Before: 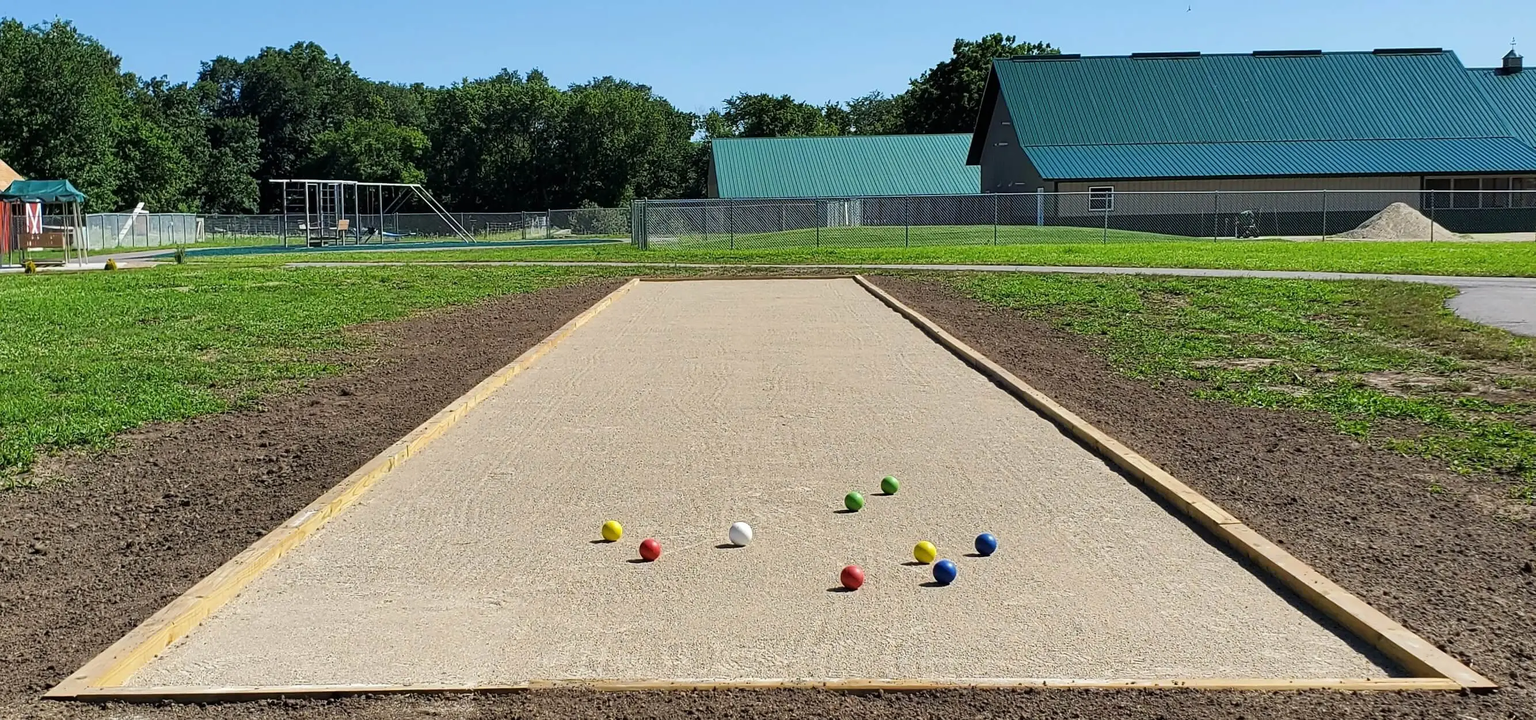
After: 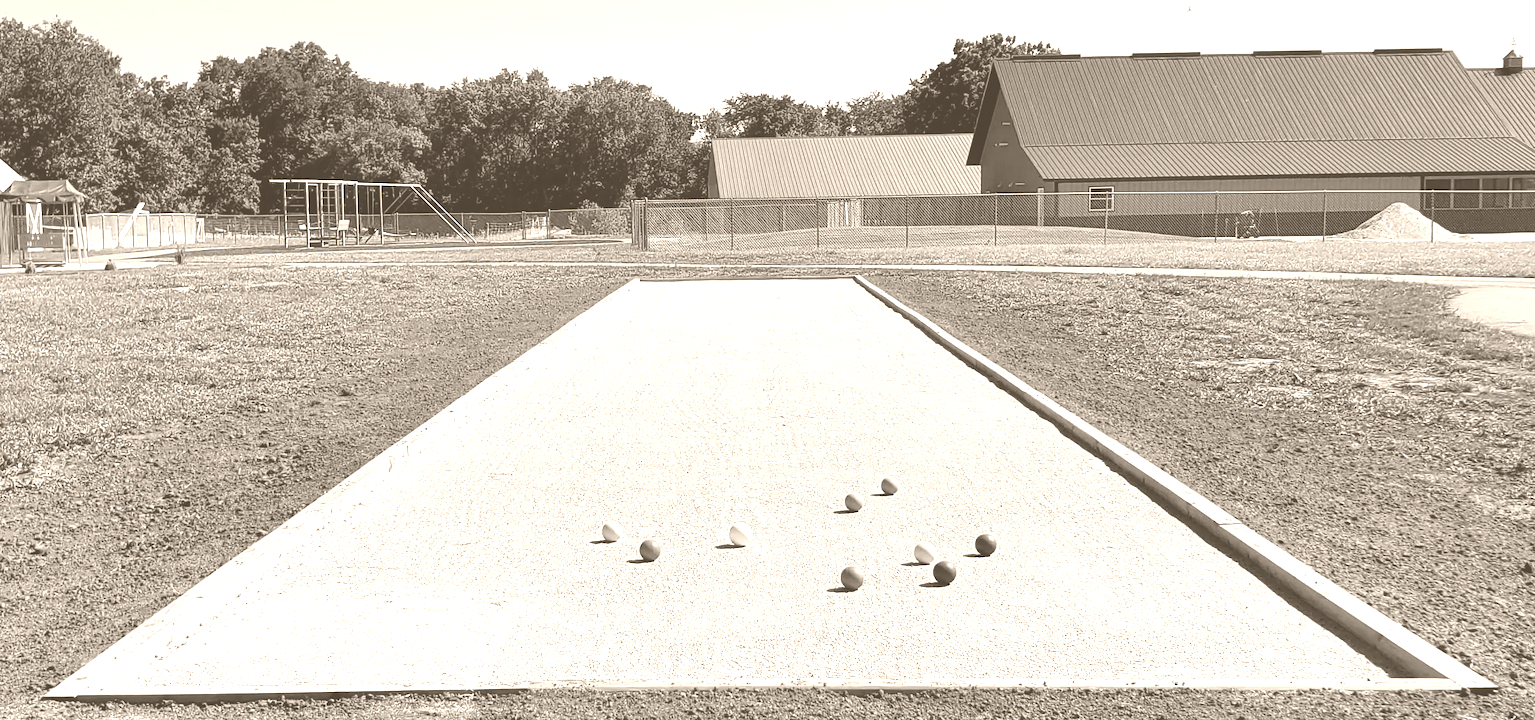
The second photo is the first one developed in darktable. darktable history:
colorize: hue 34.49°, saturation 35.33%, source mix 100%, version 1
white balance: red 0.984, blue 1.059
